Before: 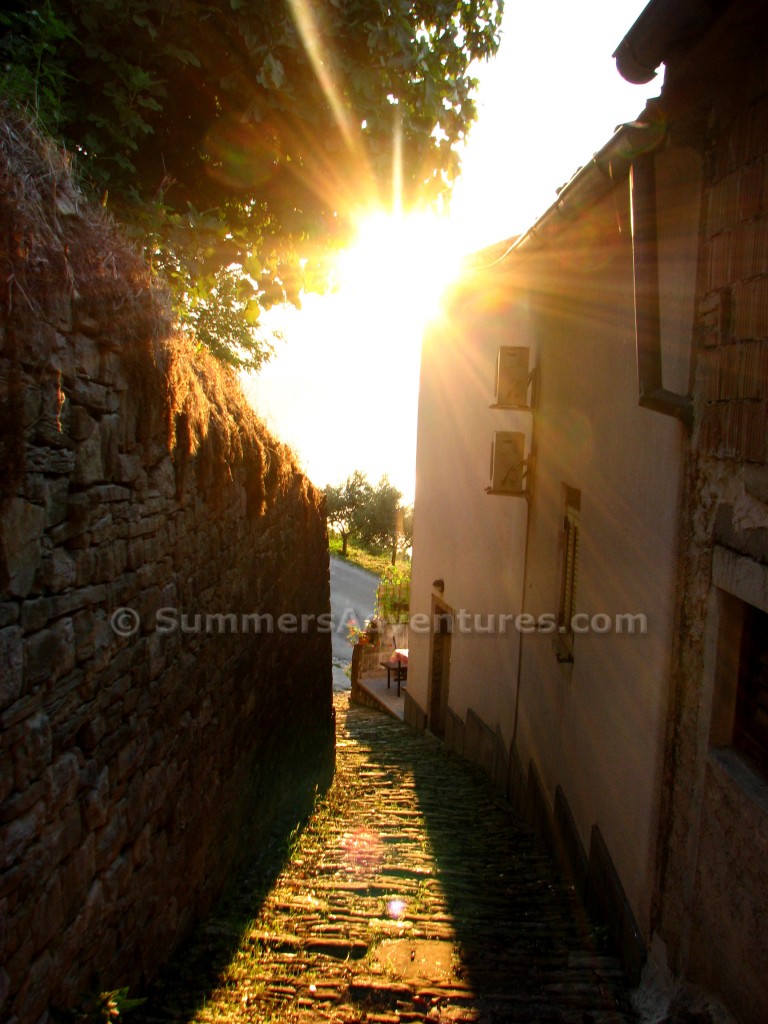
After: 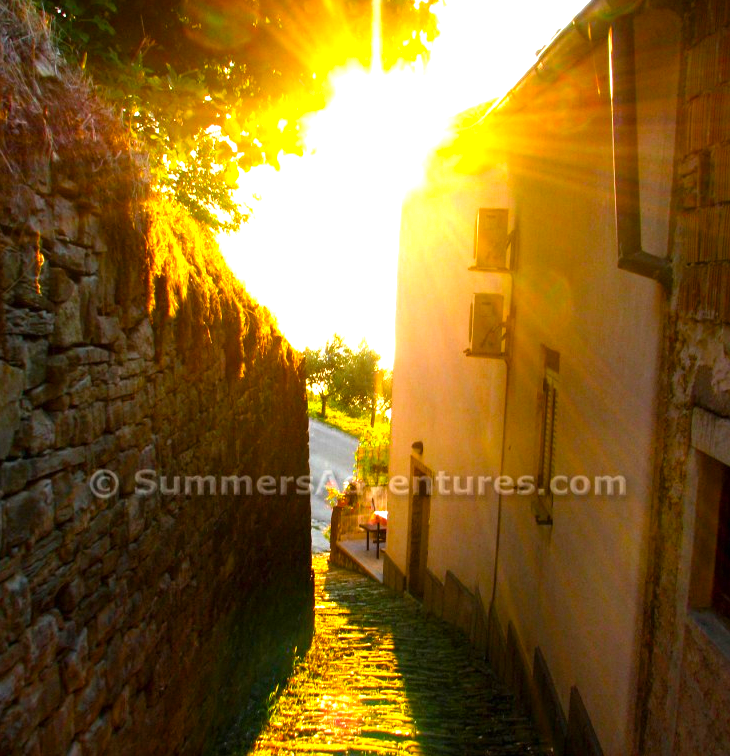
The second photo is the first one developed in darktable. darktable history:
exposure: black level correction 0, exposure 1.101 EV, compensate exposure bias true, compensate highlight preservation false
crop and rotate: left 2.821%, top 13.525%, right 2.111%, bottom 12.64%
color balance rgb: linear chroma grading › global chroma 9.894%, perceptual saturation grading › global saturation 37.086%, global vibrance 9.375%
